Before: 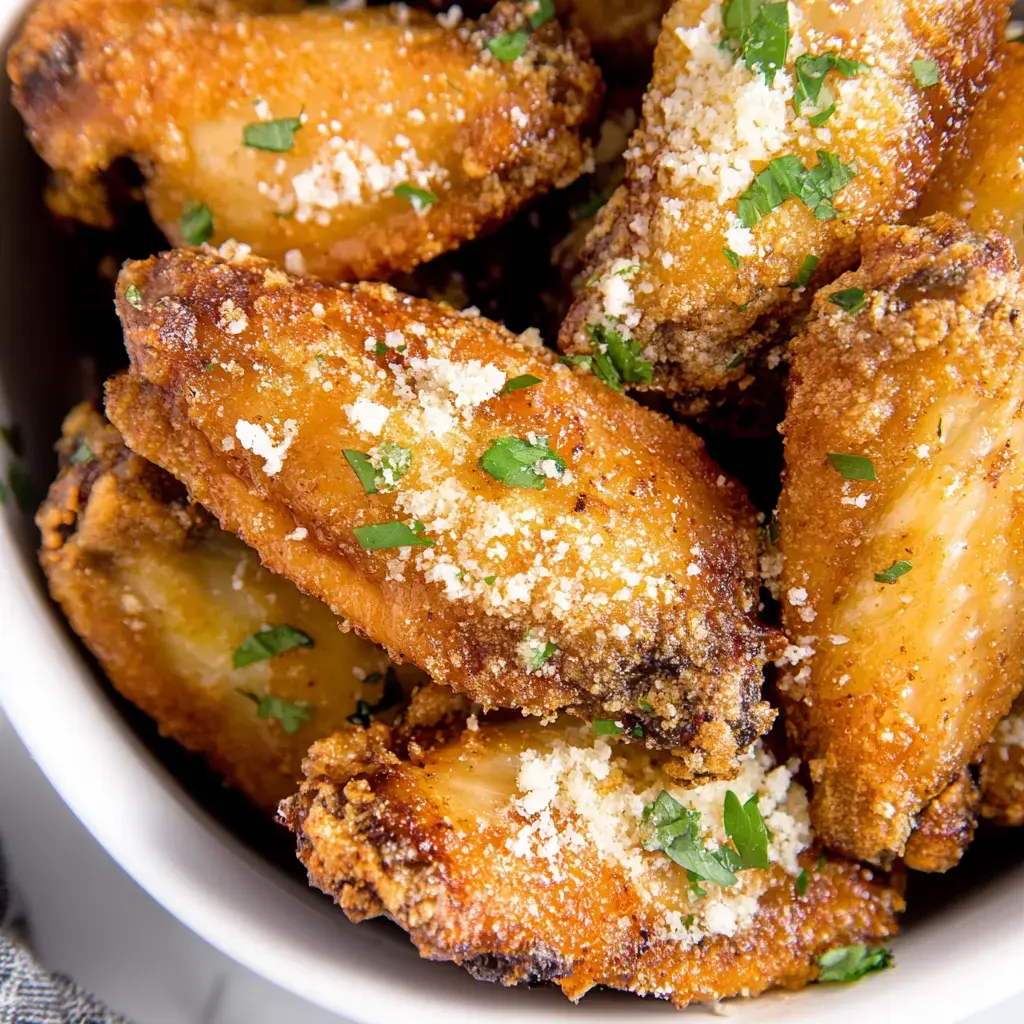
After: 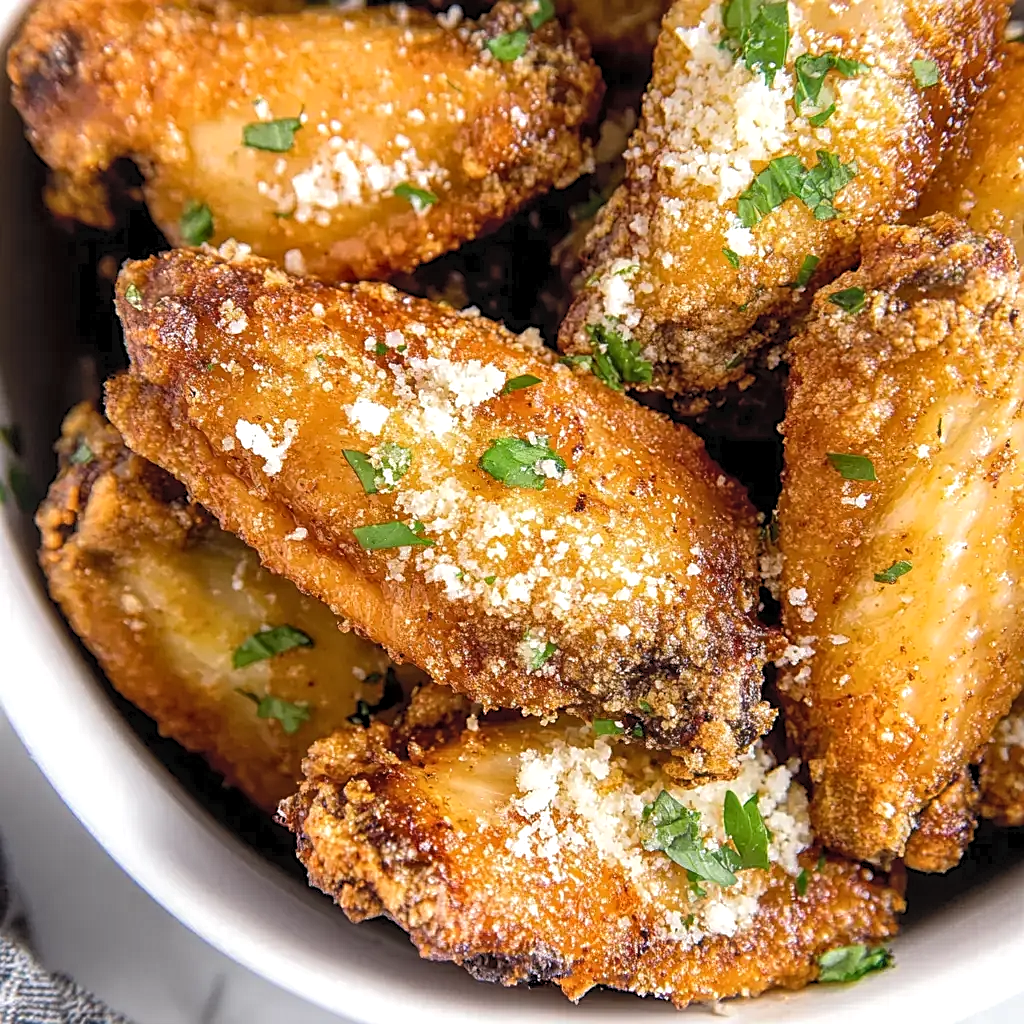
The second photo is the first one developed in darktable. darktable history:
sharpen: on, module defaults
local contrast: highlights 93%, shadows 88%, detail 160%, midtone range 0.2
tone curve: curves: ch0 [(0, 0) (0.003, 0.04) (0.011, 0.053) (0.025, 0.077) (0.044, 0.104) (0.069, 0.127) (0.1, 0.15) (0.136, 0.177) (0.177, 0.215) (0.224, 0.254) (0.277, 0.3) (0.335, 0.355) (0.399, 0.41) (0.468, 0.477) (0.543, 0.554) (0.623, 0.636) (0.709, 0.72) (0.801, 0.804) (0.898, 0.892) (1, 1)], color space Lab, independent channels, preserve colors none
levels: levels [0.016, 0.5, 0.996]
